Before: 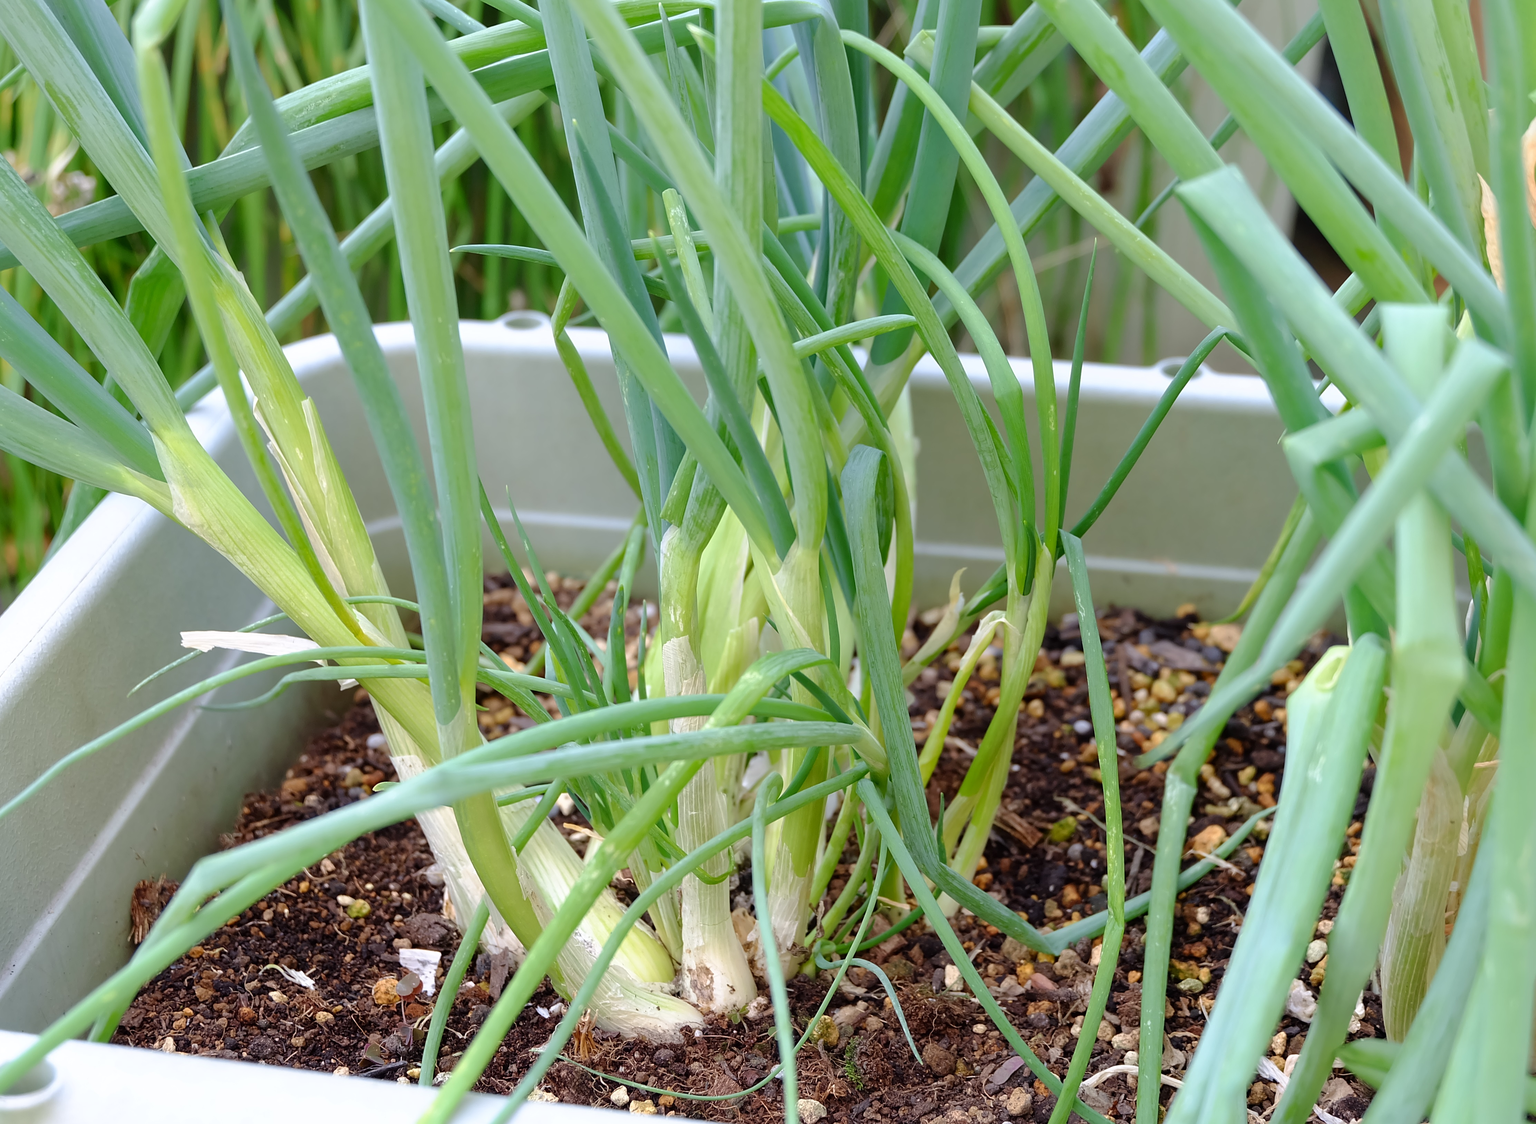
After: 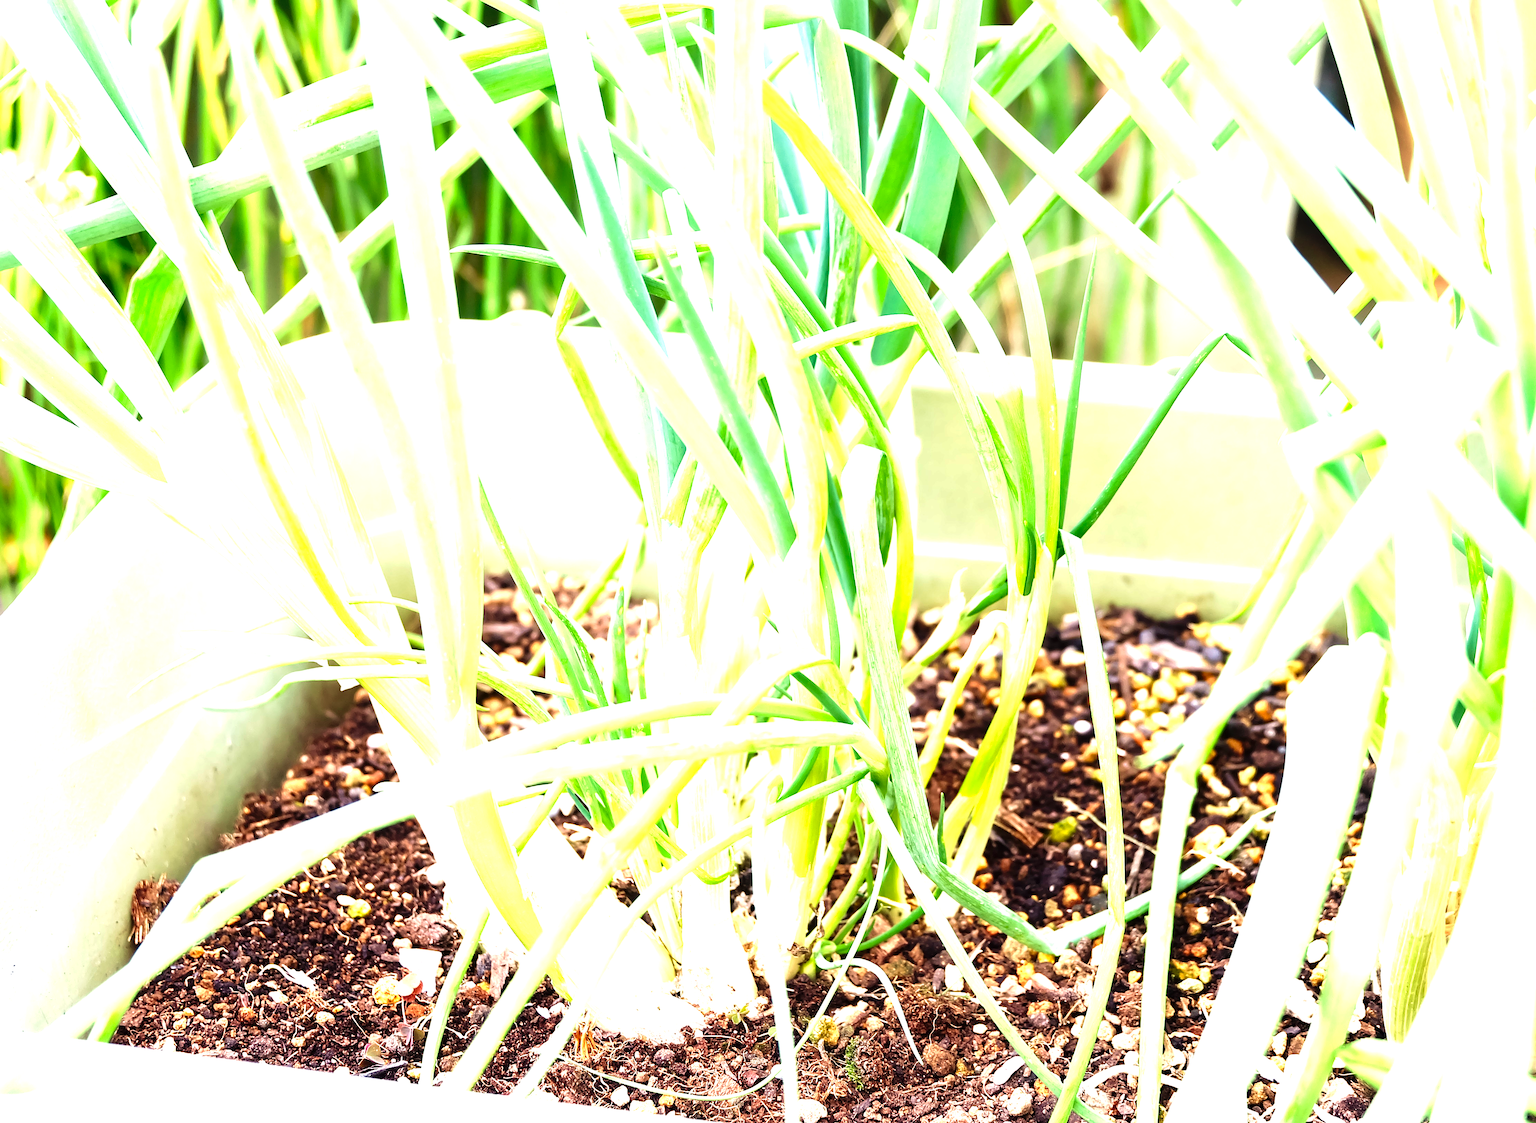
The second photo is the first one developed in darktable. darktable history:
white balance: red 1.045, blue 0.932
levels: levels [0, 0.281, 0.562]
tone equalizer: -8 EV -0.417 EV, -7 EV -0.389 EV, -6 EV -0.333 EV, -5 EV -0.222 EV, -3 EV 0.222 EV, -2 EV 0.333 EV, -1 EV 0.389 EV, +0 EV 0.417 EV, edges refinement/feathering 500, mask exposure compensation -1.57 EV, preserve details no
velvia: on, module defaults
